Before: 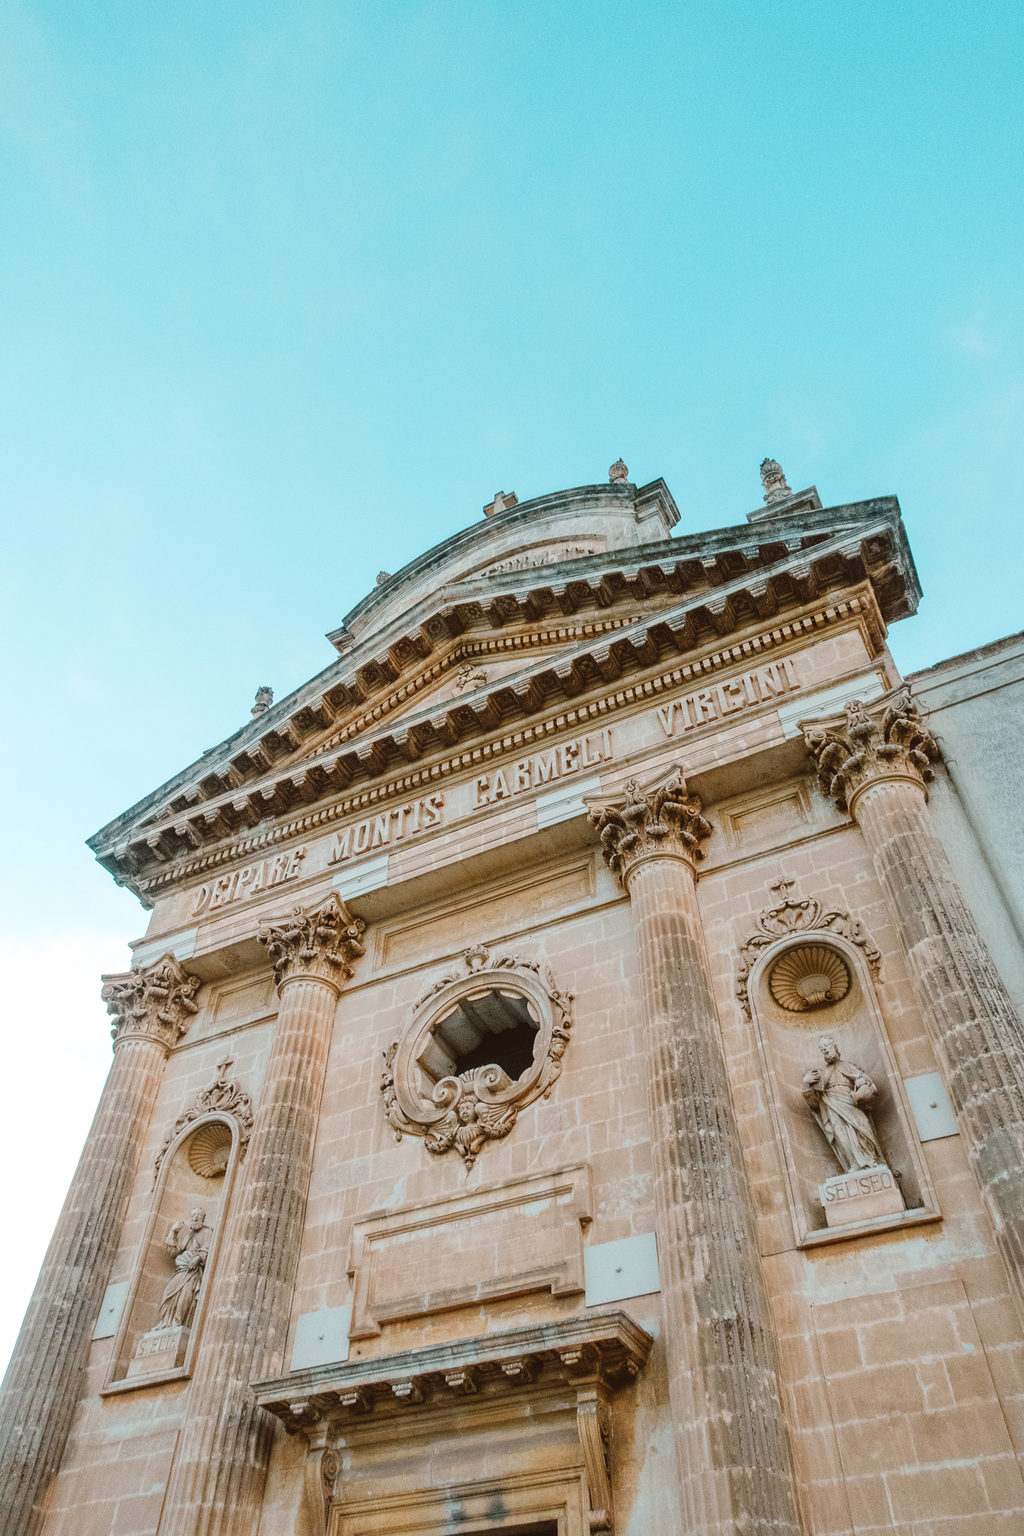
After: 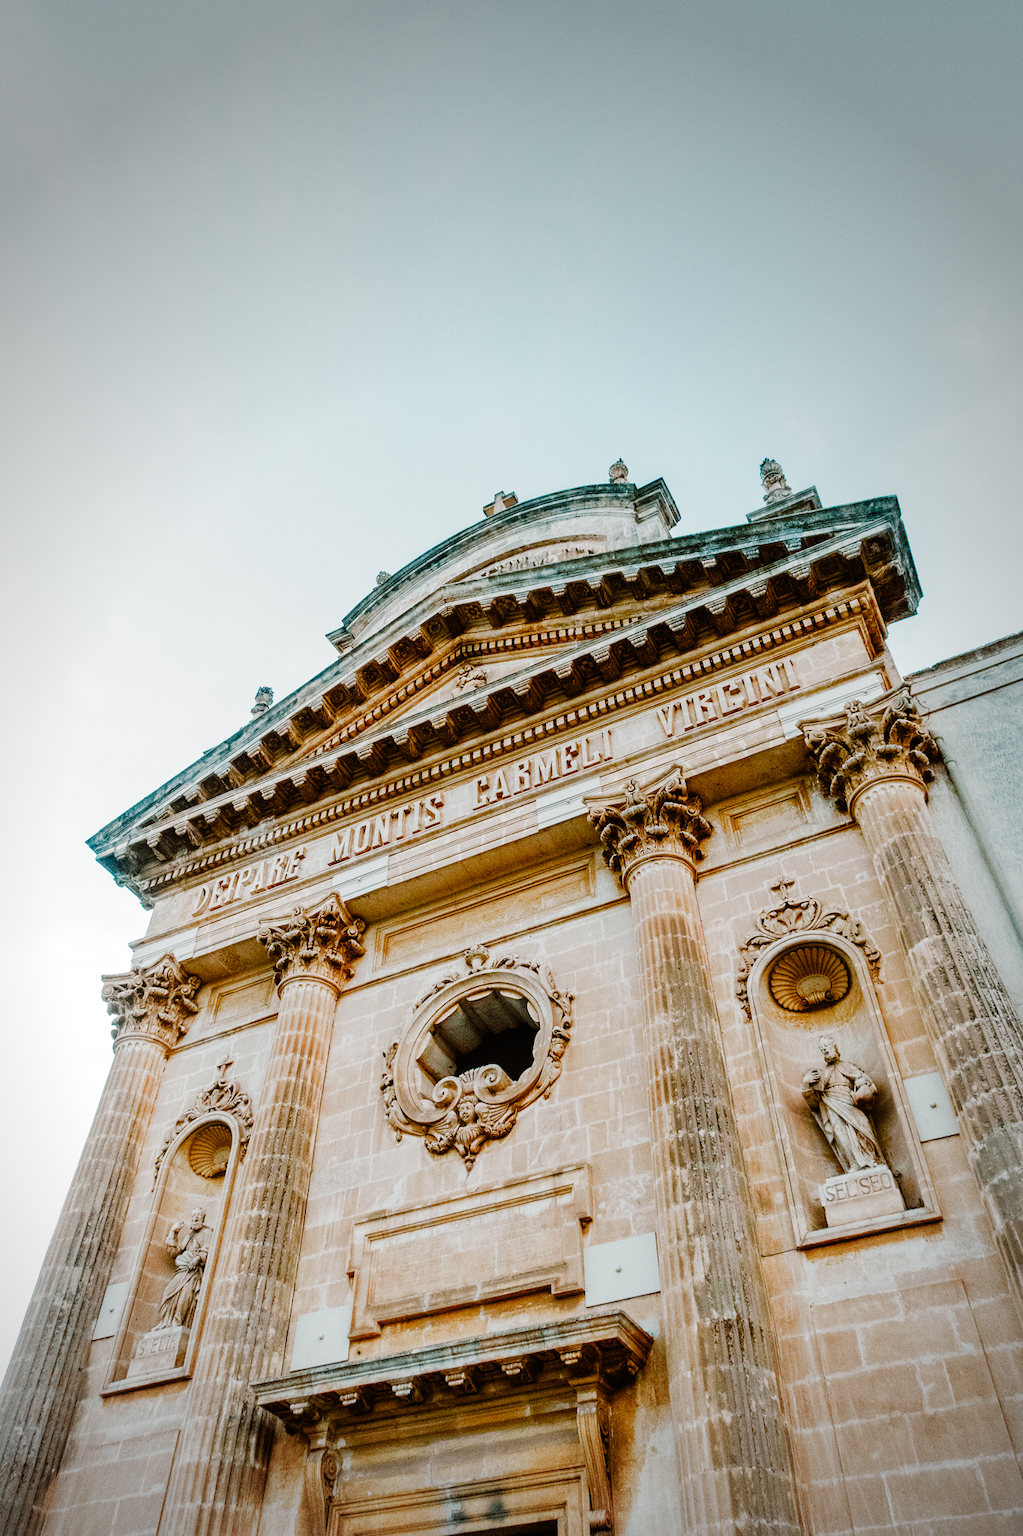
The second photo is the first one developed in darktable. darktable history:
color balance rgb: perceptual saturation grading › global saturation 20%, perceptual saturation grading › highlights -25%, perceptual saturation grading › shadows 50%
filmic rgb: black relative exposure -6.43 EV, white relative exposure 2.43 EV, threshold 3 EV, hardness 5.27, latitude 0.1%, contrast 1.425, highlights saturation mix 2%, preserve chrominance no, color science v5 (2021), contrast in shadows safe, contrast in highlights safe, enable highlight reconstruction true
vignetting: fall-off start 64.63%, center (-0.034, 0.148), width/height ratio 0.881
